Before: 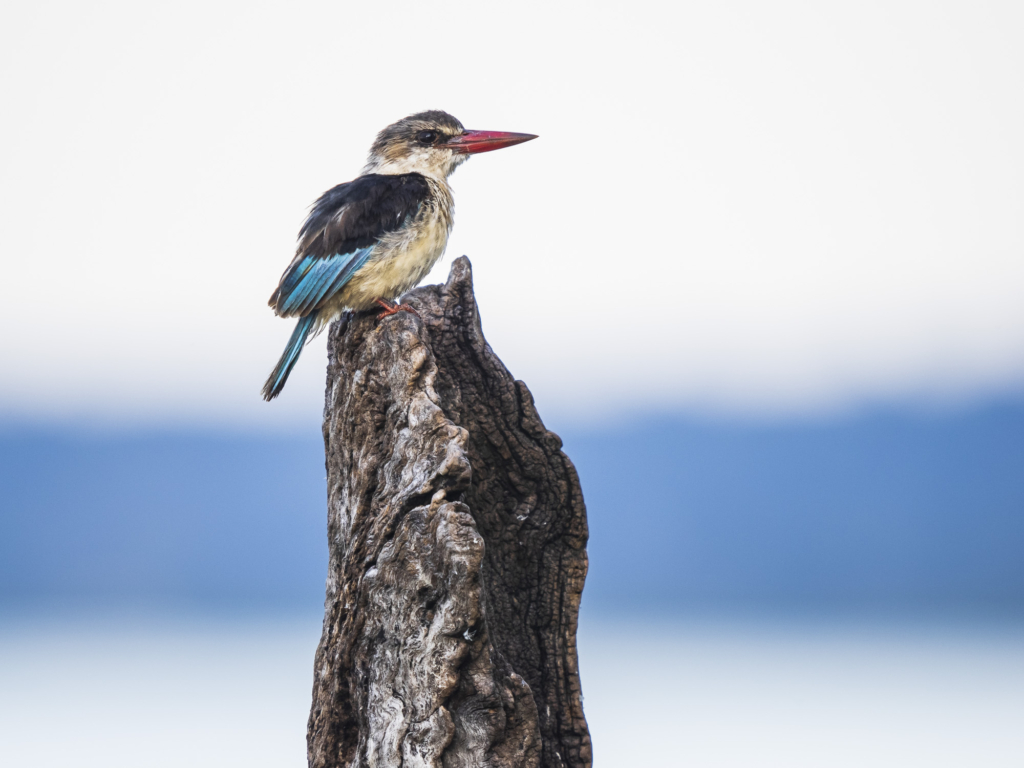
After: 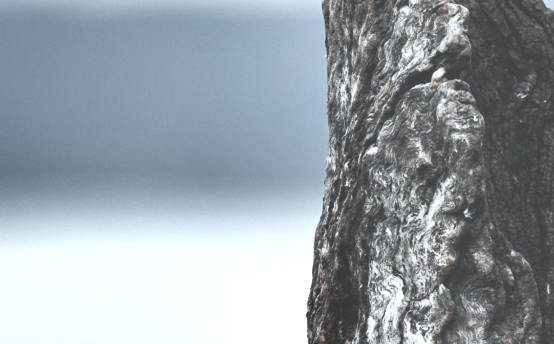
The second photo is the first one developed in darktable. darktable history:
shadows and highlights: shadows 6.41, soften with gaussian
crop and rotate: top 55.02%, right 45.855%, bottom 0.116%
exposure: black level correction -0.07, exposure 0.503 EV, compensate highlight preservation false
color correction: highlights a* -9.97, highlights b* -10.5
levels: levels [0.029, 0.545, 0.971]
color zones: curves: ch1 [(0, 0.638) (0.193, 0.442) (0.286, 0.15) (0.429, 0.14) (0.571, 0.142) (0.714, 0.154) (0.857, 0.175) (1, 0.638)]
